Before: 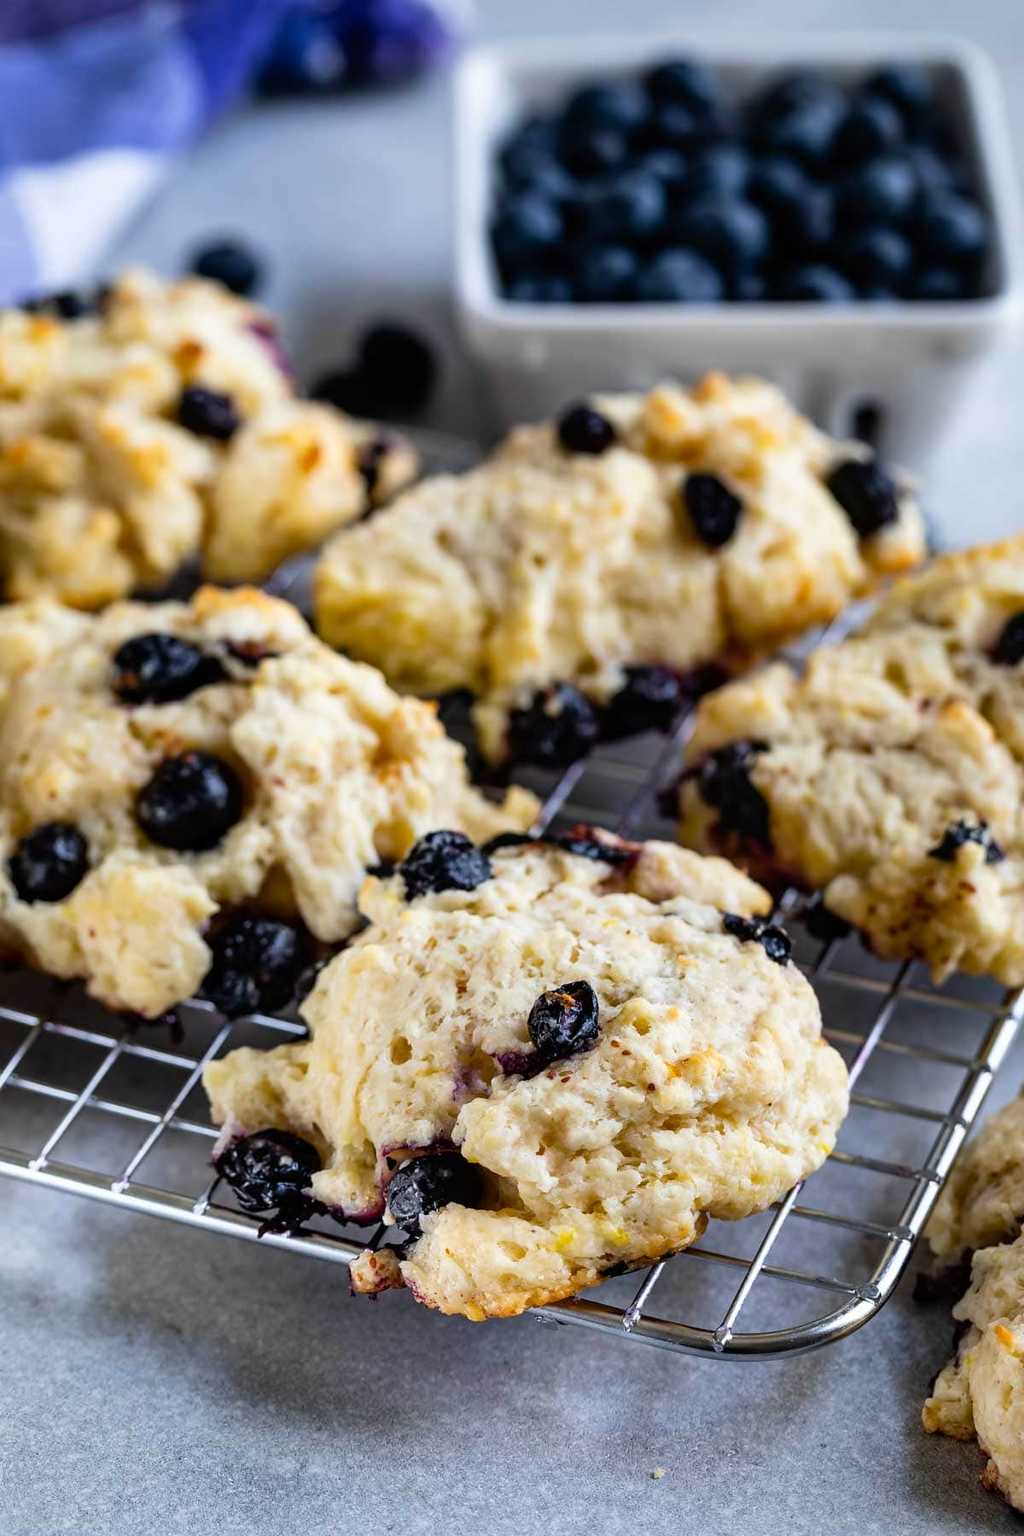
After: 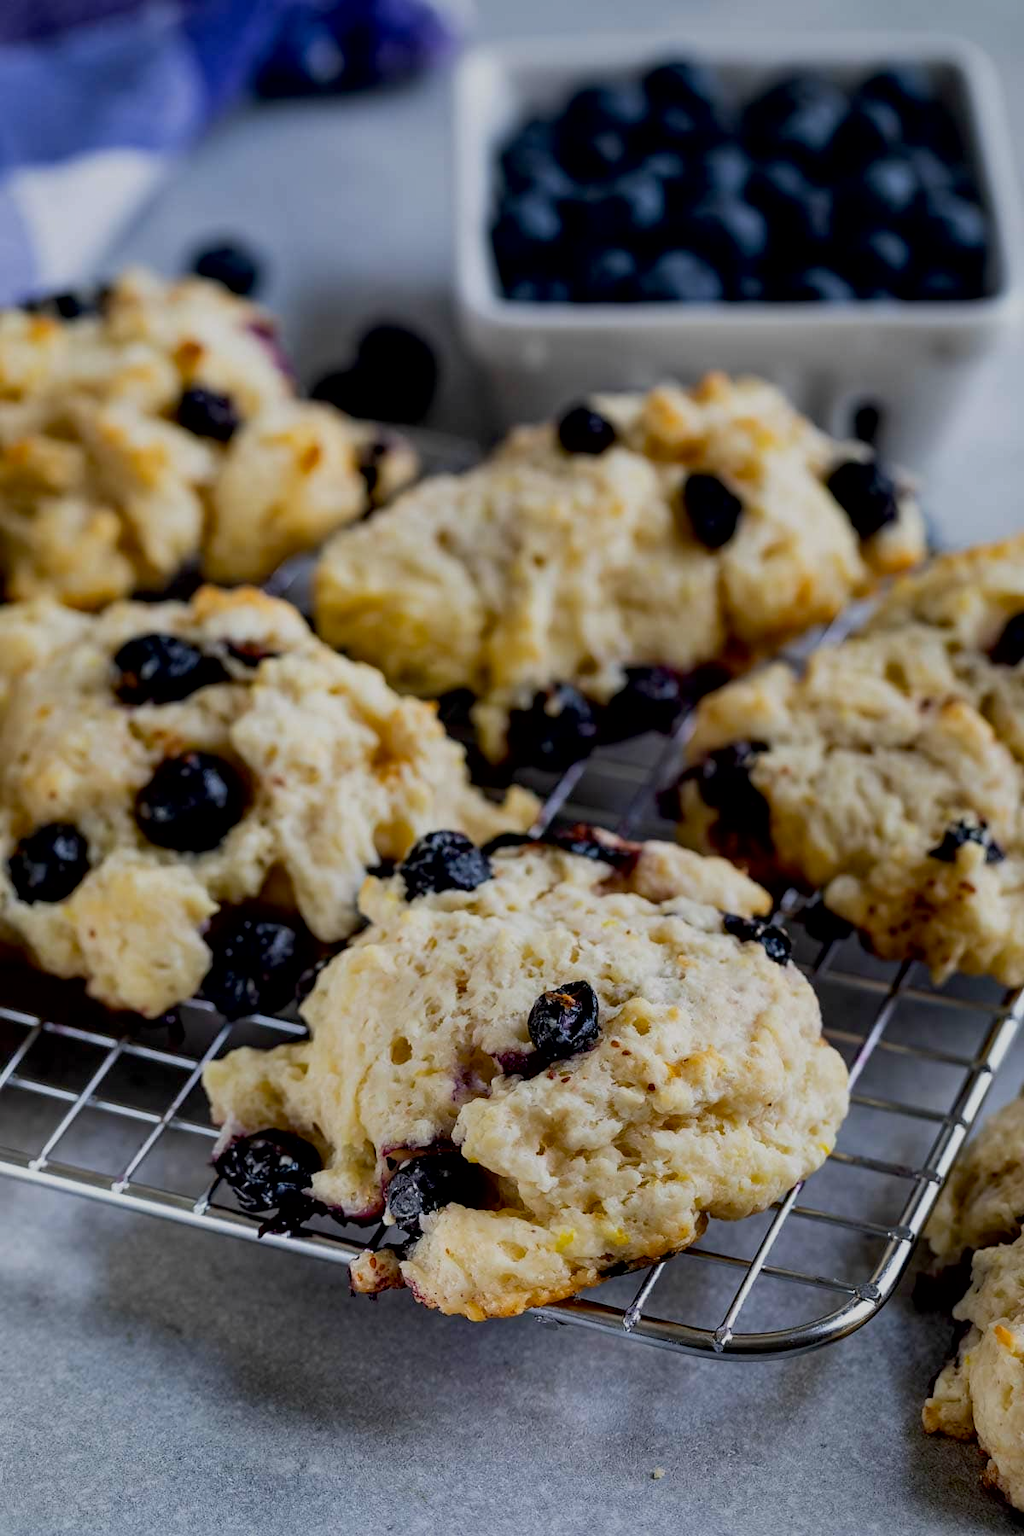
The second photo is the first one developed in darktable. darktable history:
exposure: black level correction 0.009, exposure -0.644 EV, compensate highlight preservation false
local contrast: mode bilateral grid, contrast 16, coarseness 36, detail 104%, midtone range 0.2
